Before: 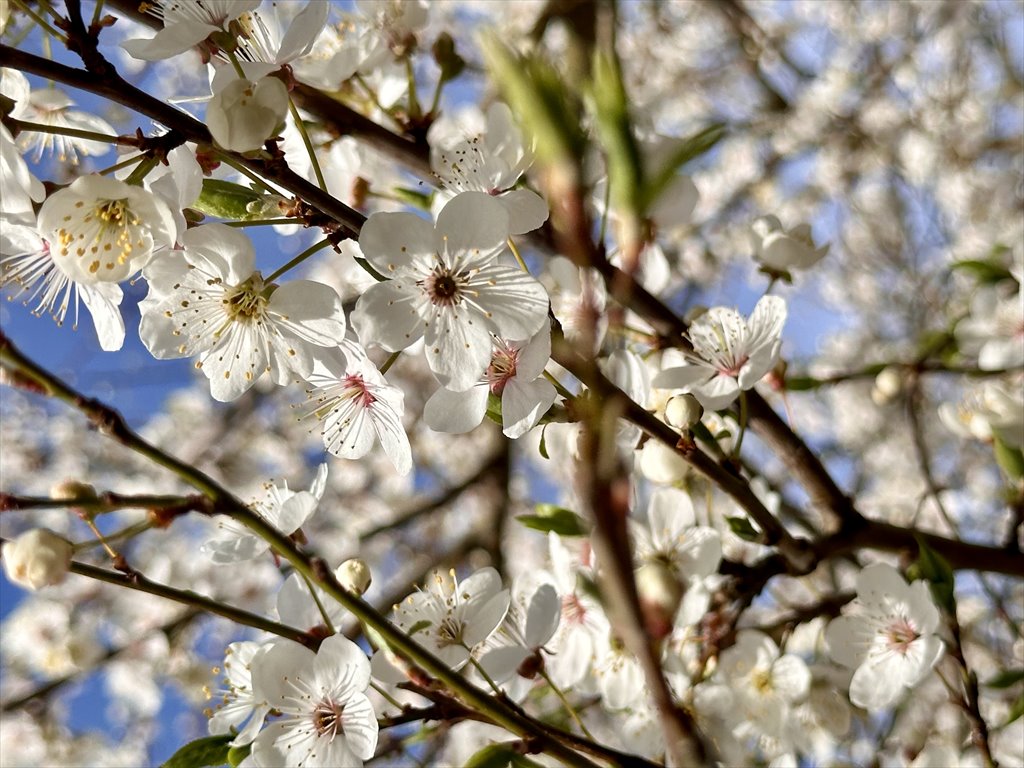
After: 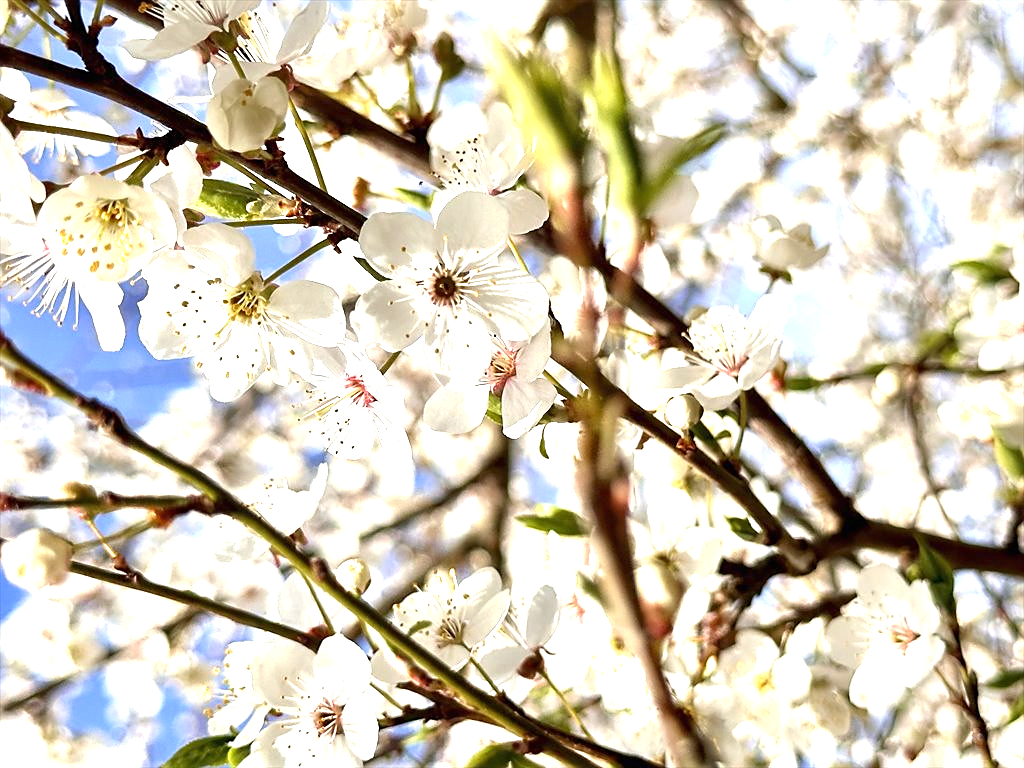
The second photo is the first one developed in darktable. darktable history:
sharpen: radius 1.864, amount 0.398, threshold 1.271
exposure: black level correction 0, exposure 1.45 EV, compensate exposure bias true, compensate highlight preservation false
